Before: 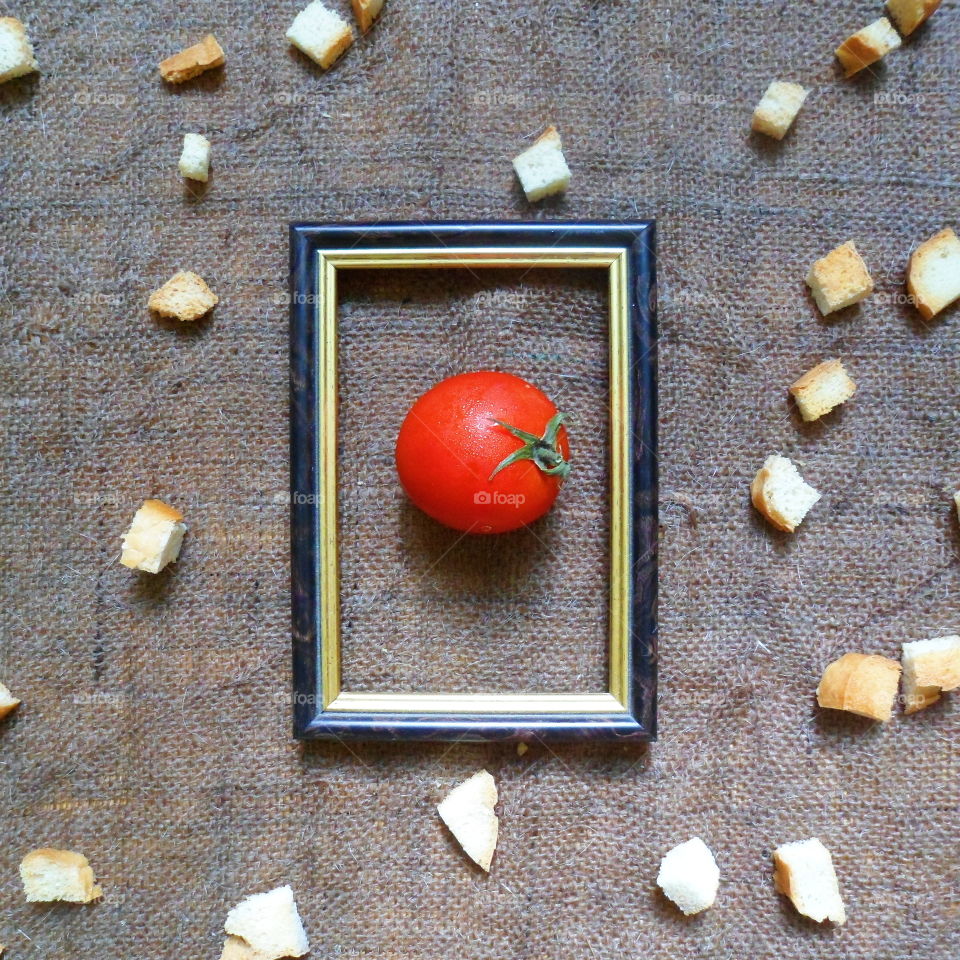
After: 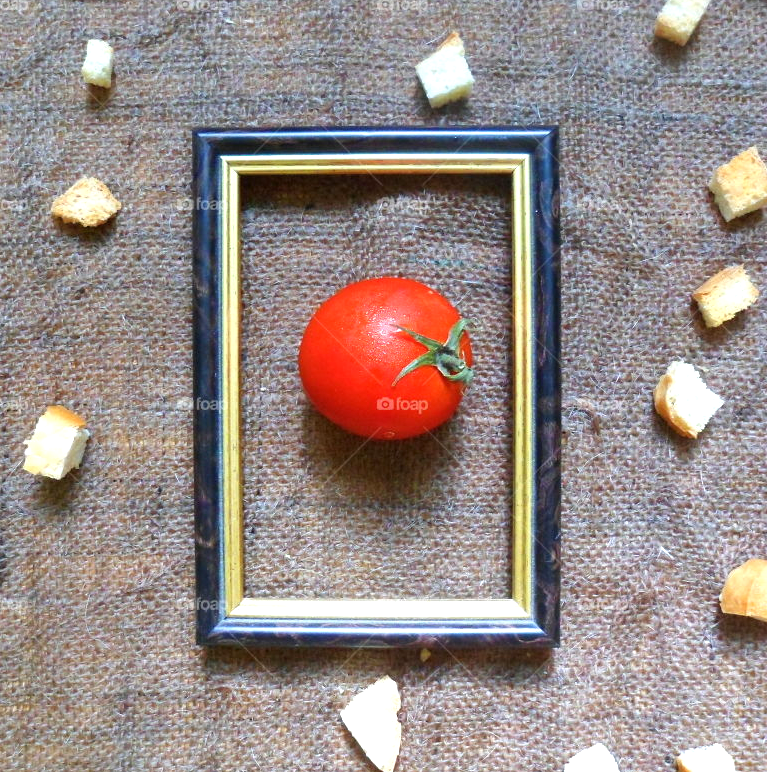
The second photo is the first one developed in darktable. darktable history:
exposure: exposure 0.451 EV, compensate highlight preservation false
crop and rotate: left 10.154%, top 9.818%, right 9.847%, bottom 9.713%
